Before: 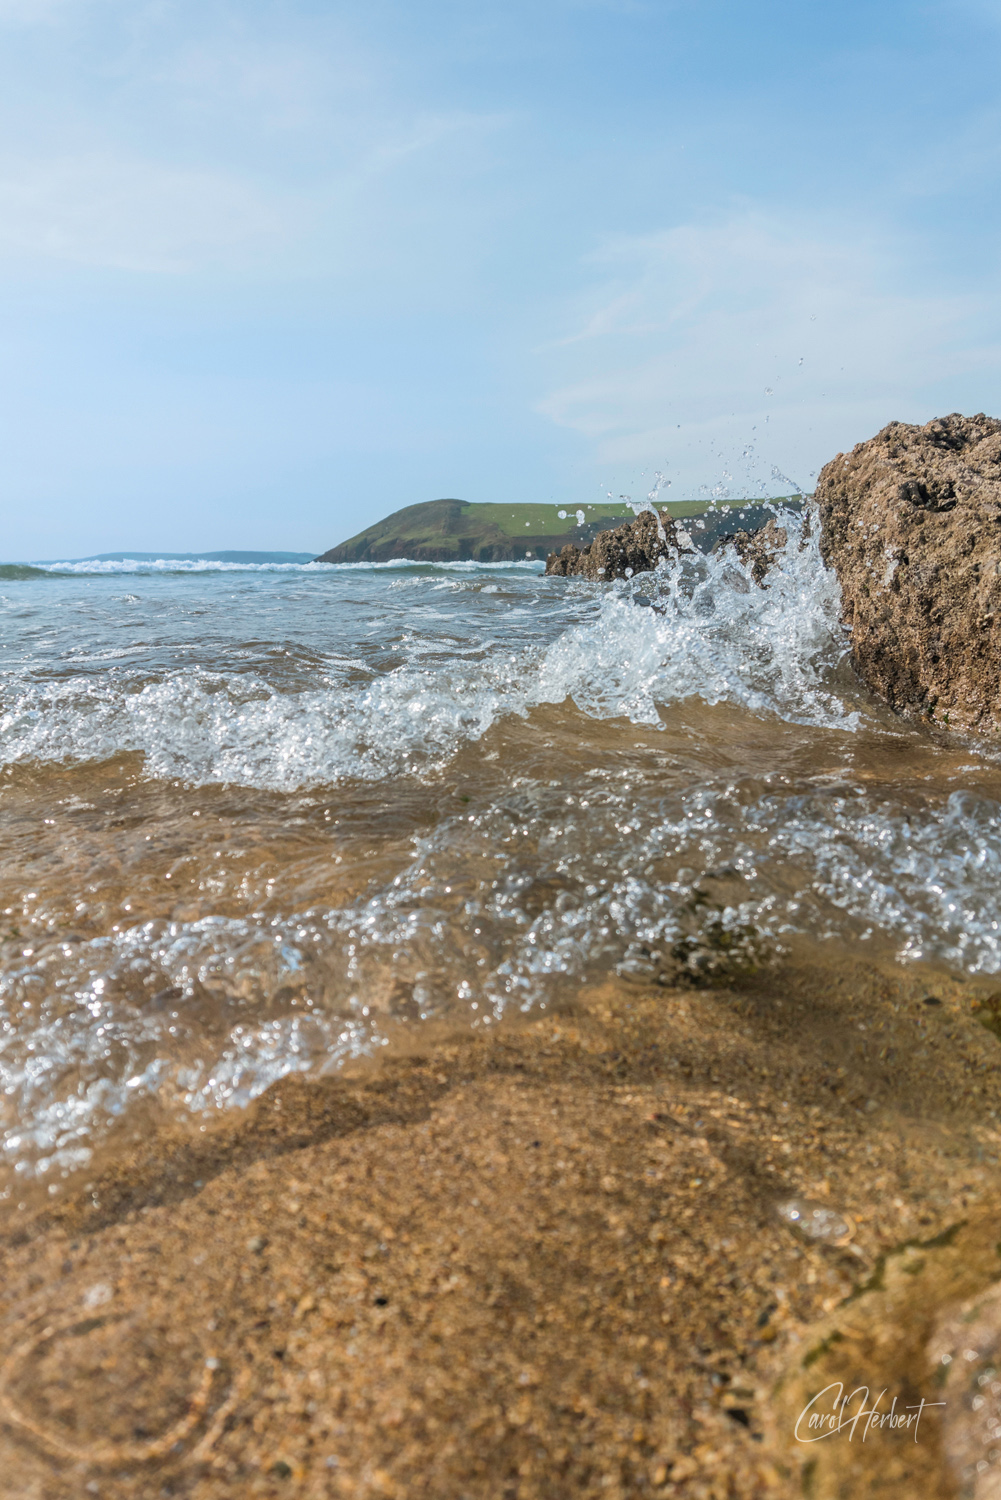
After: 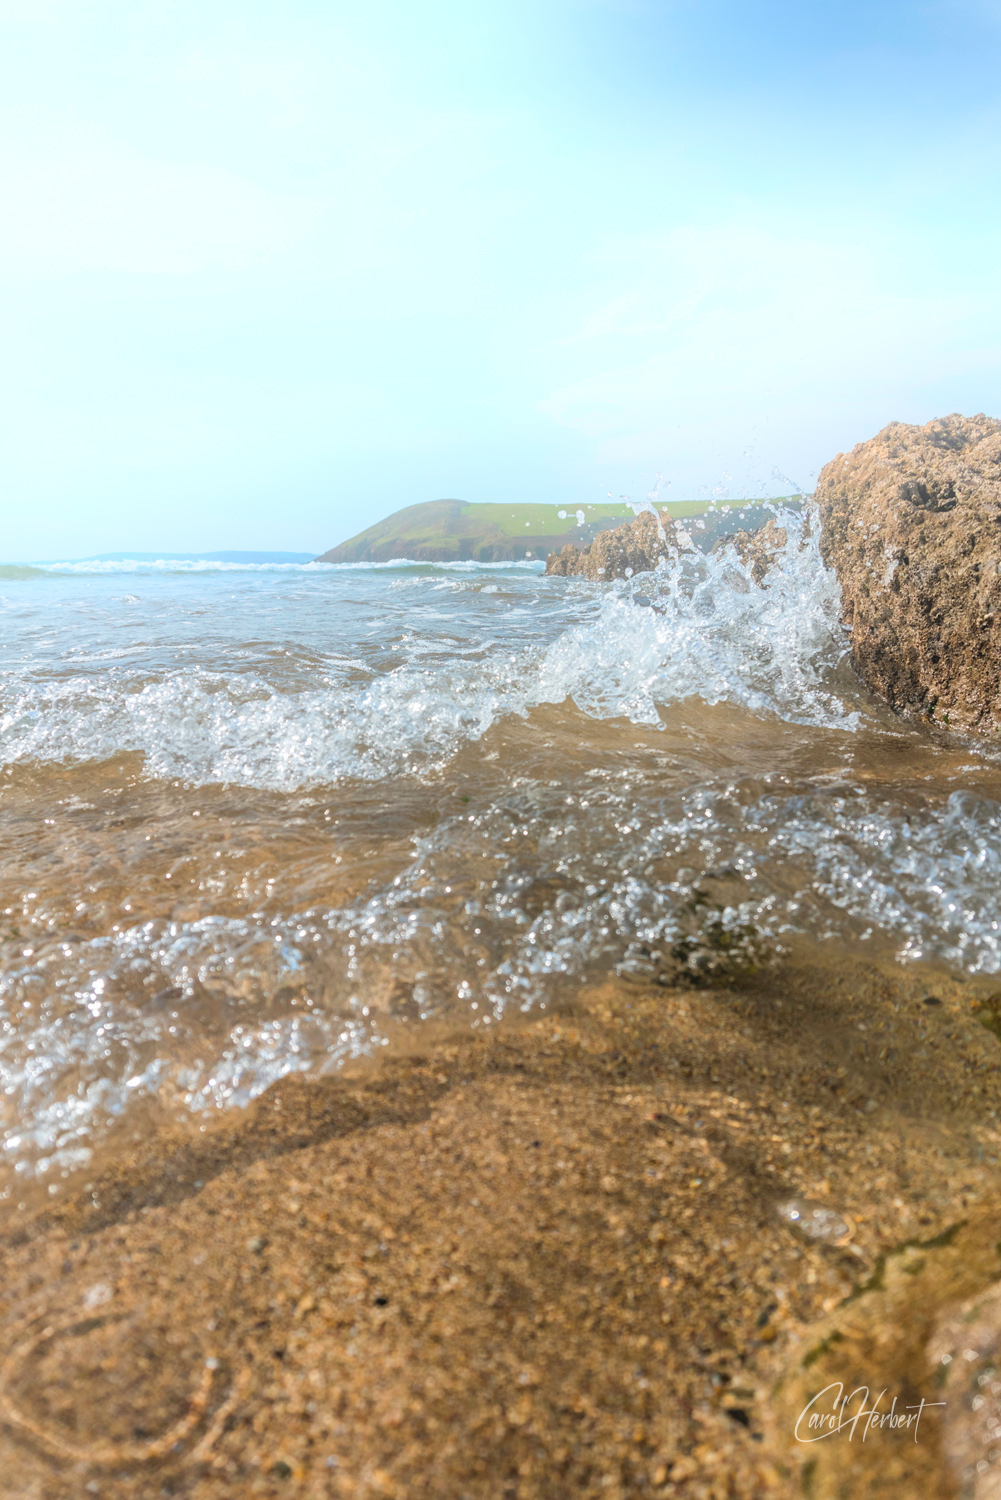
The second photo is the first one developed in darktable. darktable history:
exposure: exposure 0.131 EV, compensate highlight preservation false
bloom: on, module defaults
contrast brightness saturation: contrast -0.02, brightness -0.01, saturation 0.03
